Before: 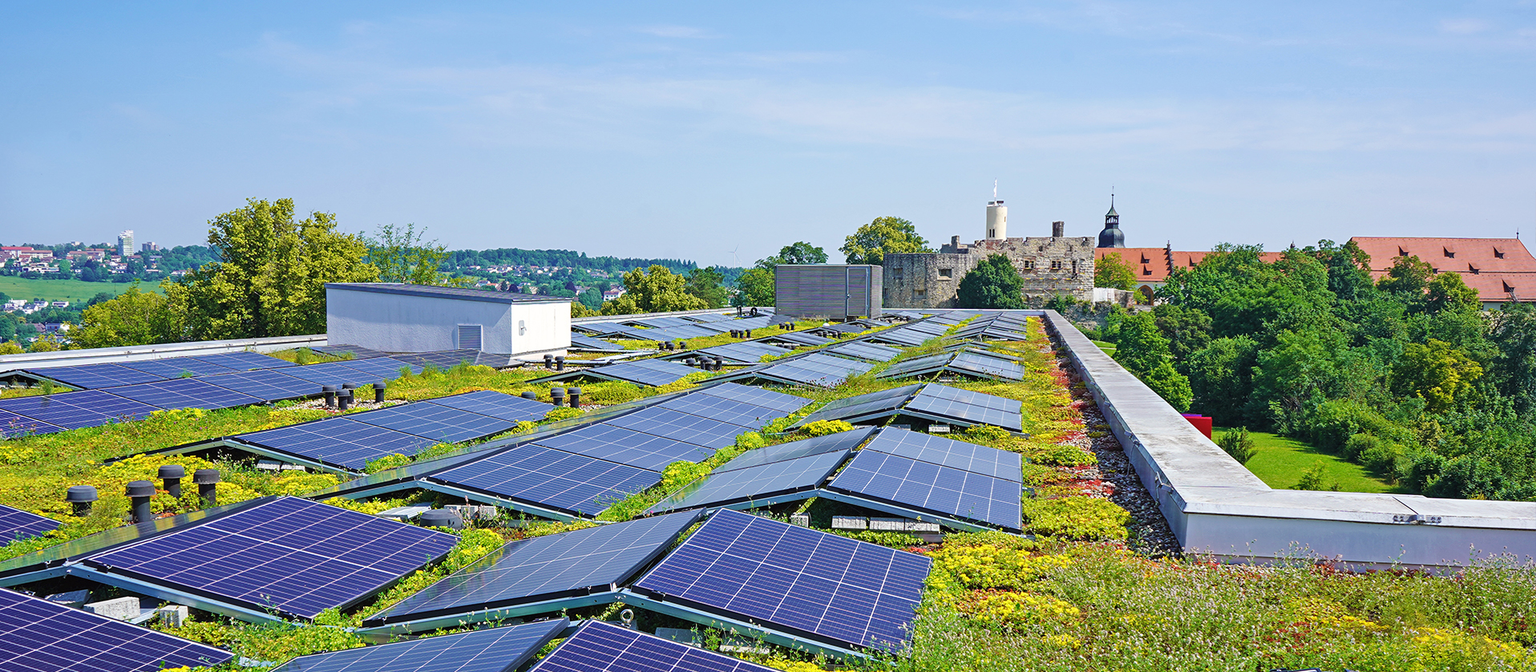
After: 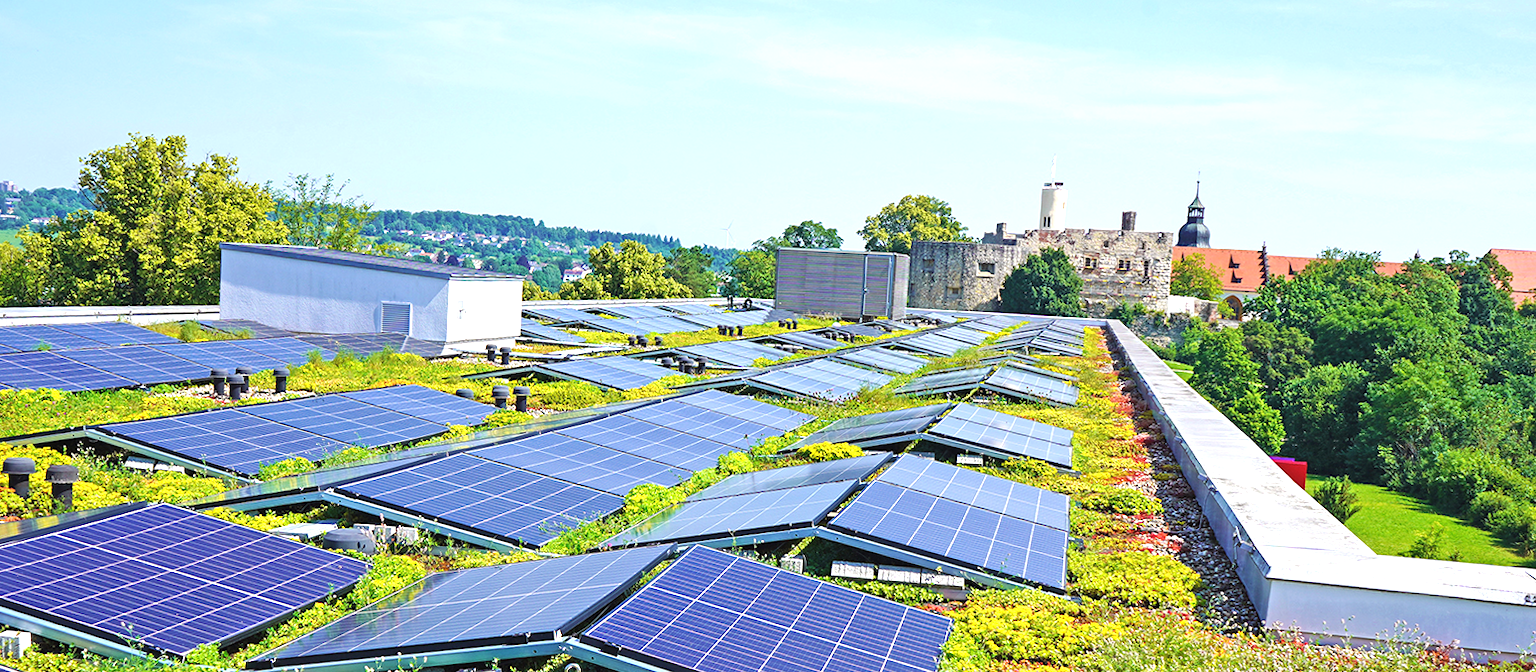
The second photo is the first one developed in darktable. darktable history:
exposure: black level correction 0, exposure 0.696 EV, compensate exposure bias true, compensate highlight preservation false
crop and rotate: angle -2.85°, left 5.297%, top 5.179%, right 4.694%, bottom 4.573%
